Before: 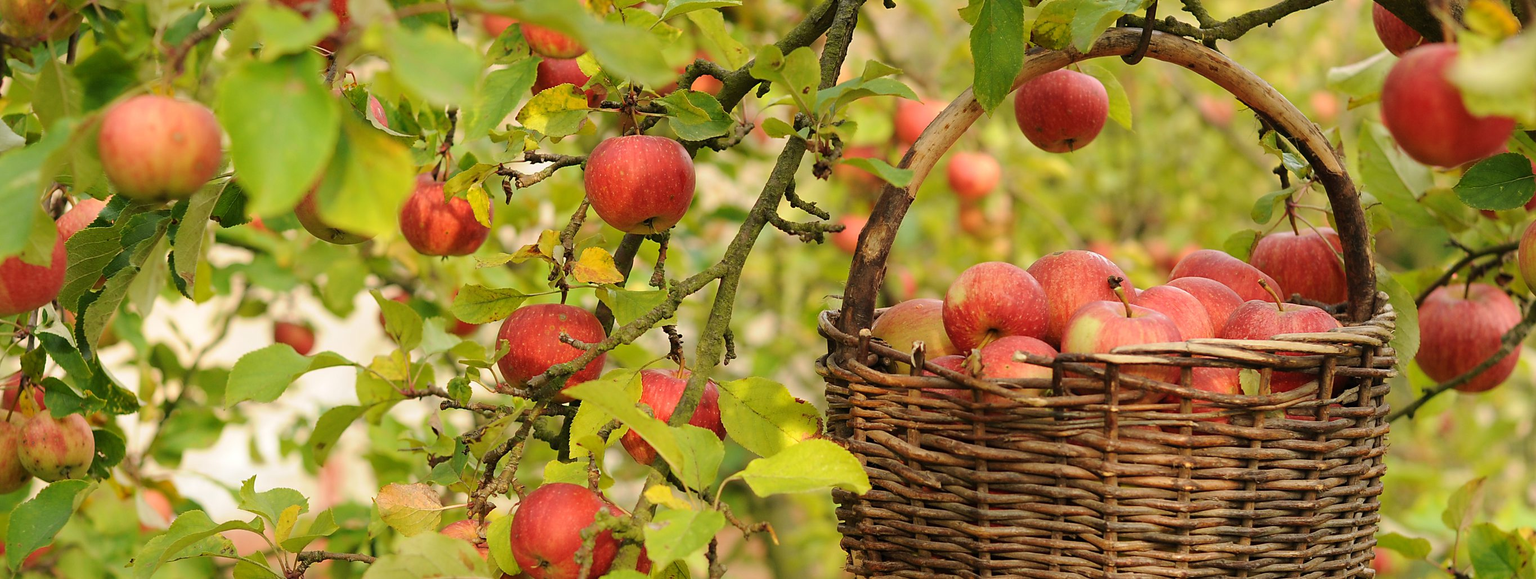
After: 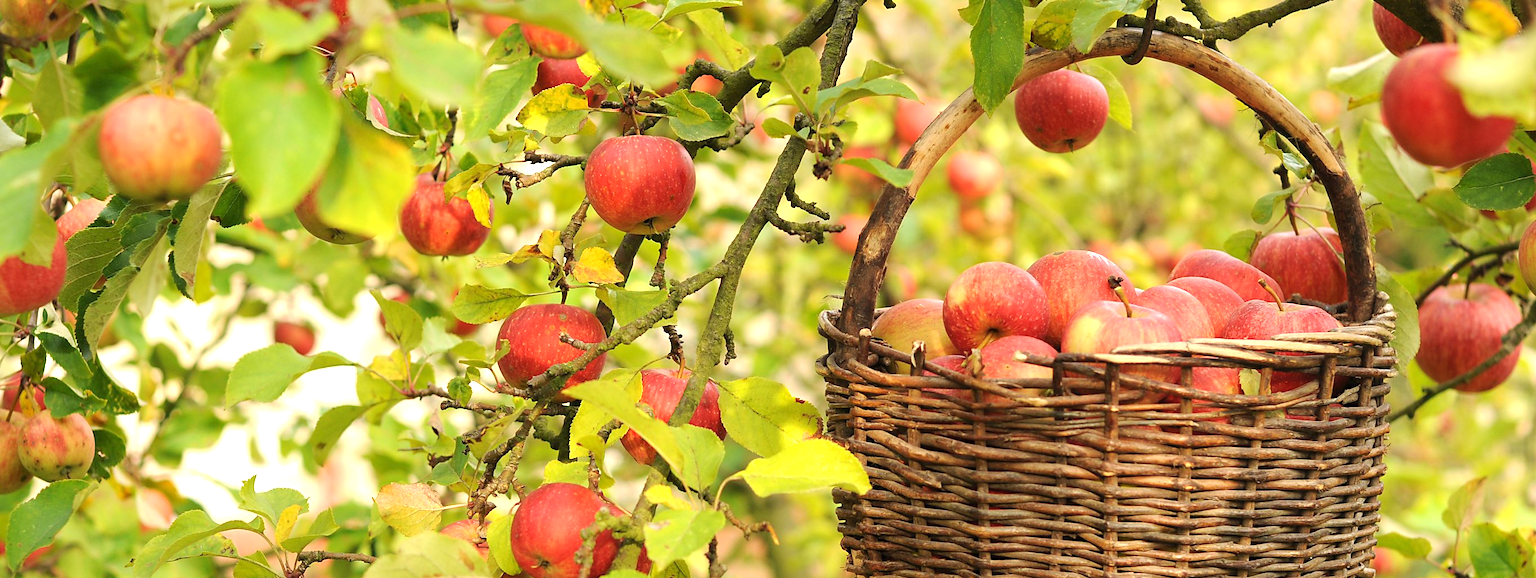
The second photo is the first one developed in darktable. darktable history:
tone equalizer: on, module defaults
exposure: exposure 0.657 EV, compensate highlight preservation false
